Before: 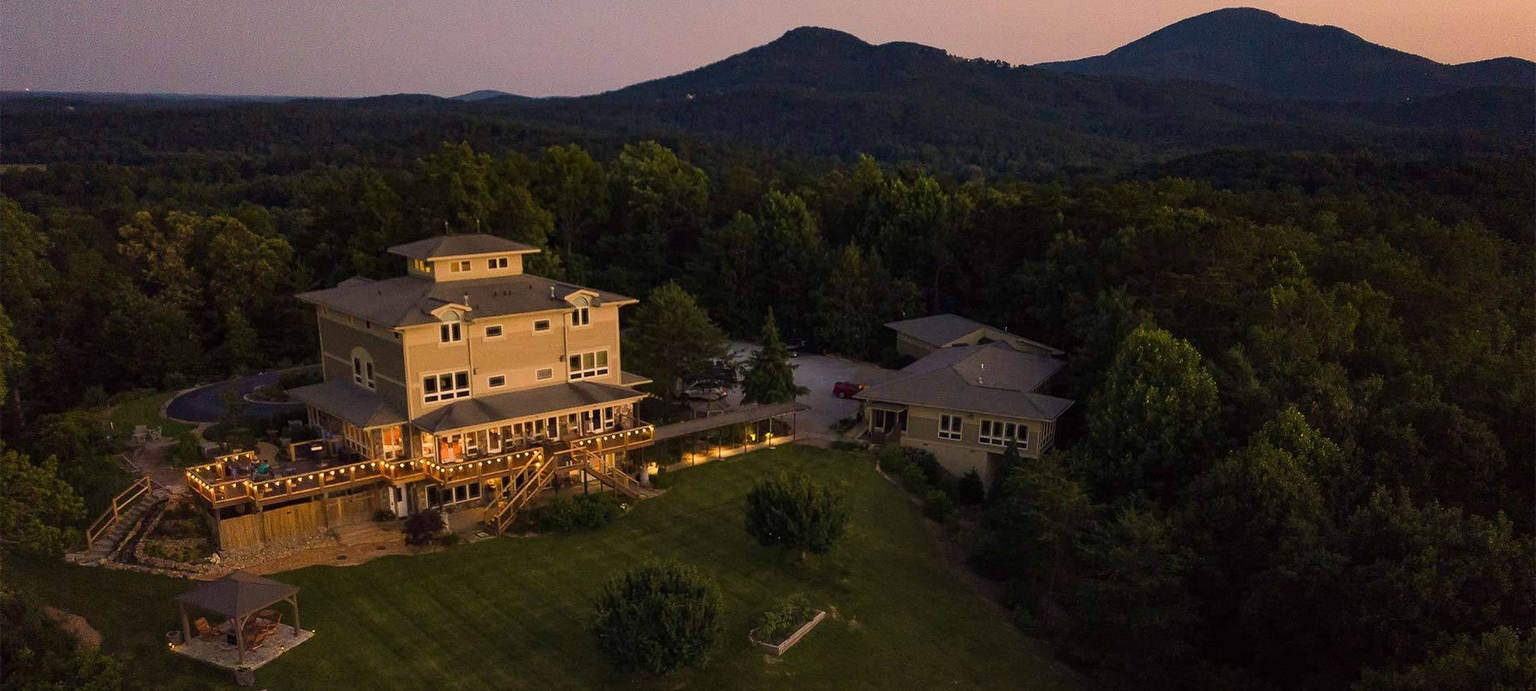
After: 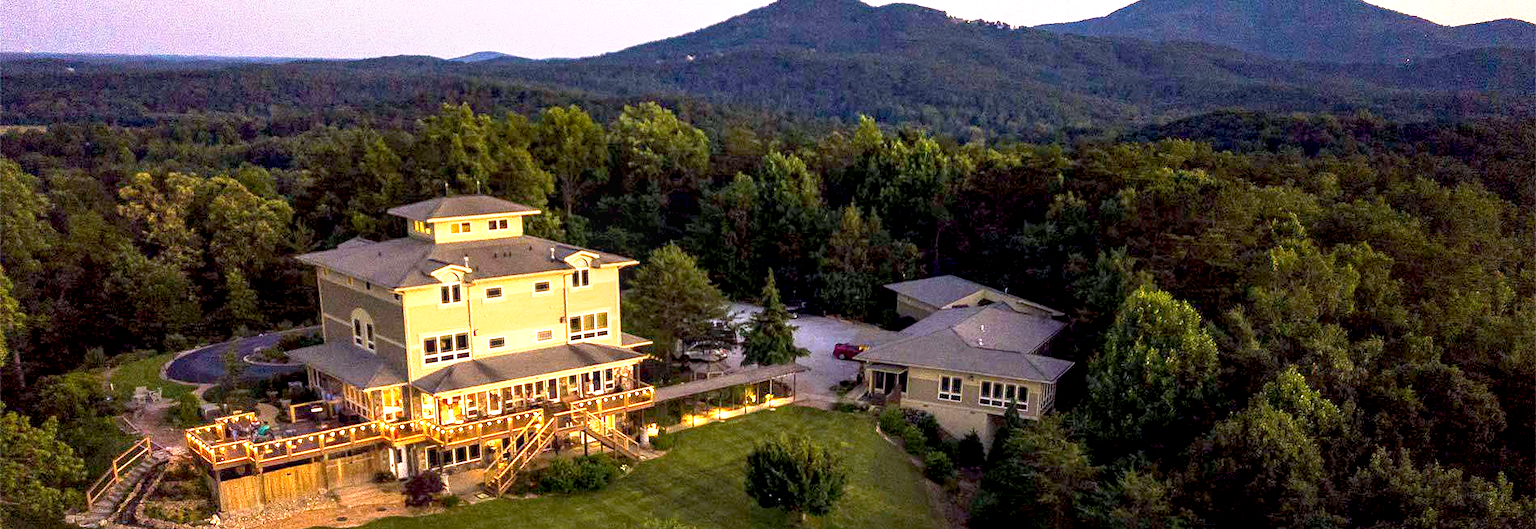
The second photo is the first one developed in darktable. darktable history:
rgb levels: preserve colors max RGB
crop: top 5.667%, bottom 17.637%
white balance: red 0.967, blue 1.119, emerald 0.756
local contrast: on, module defaults
base curve: curves: ch0 [(0.017, 0) (0.425, 0.441) (0.844, 0.933) (1, 1)], preserve colors none
exposure: black level correction 0, exposure 1.975 EV, compensate exposure bias true, compensate highlight preservation false
